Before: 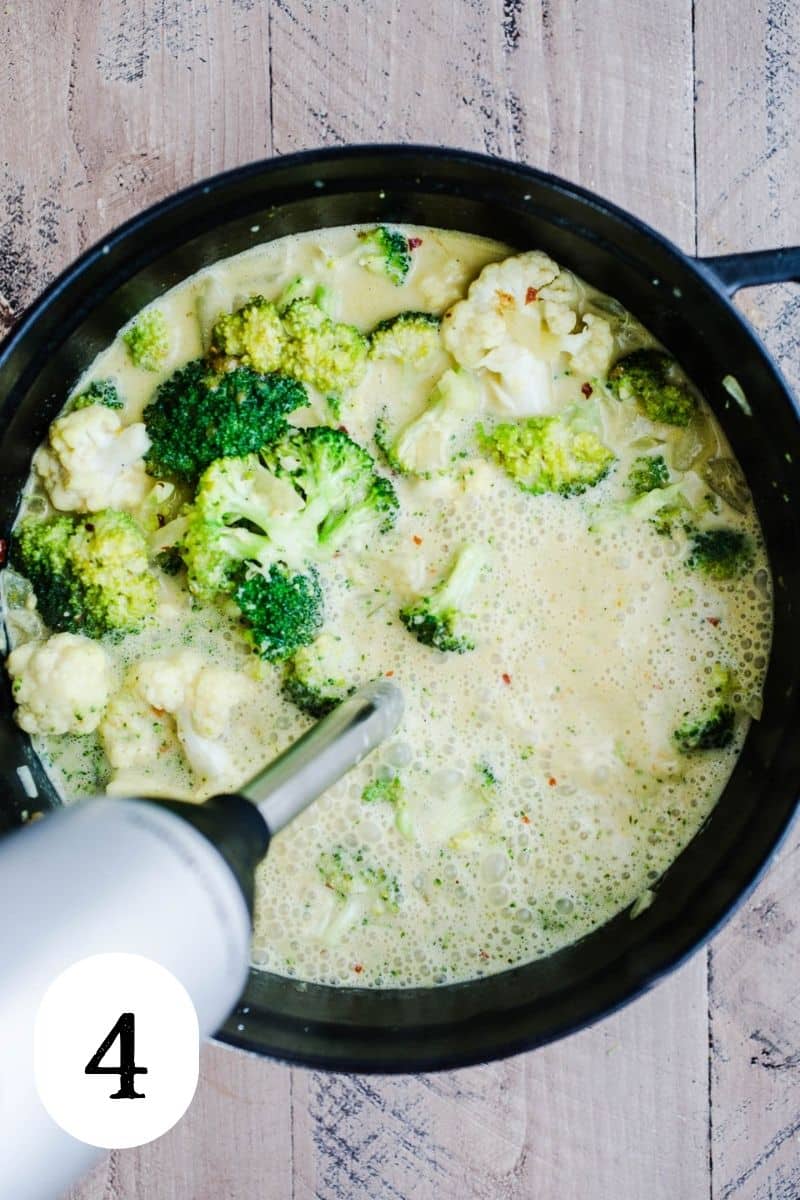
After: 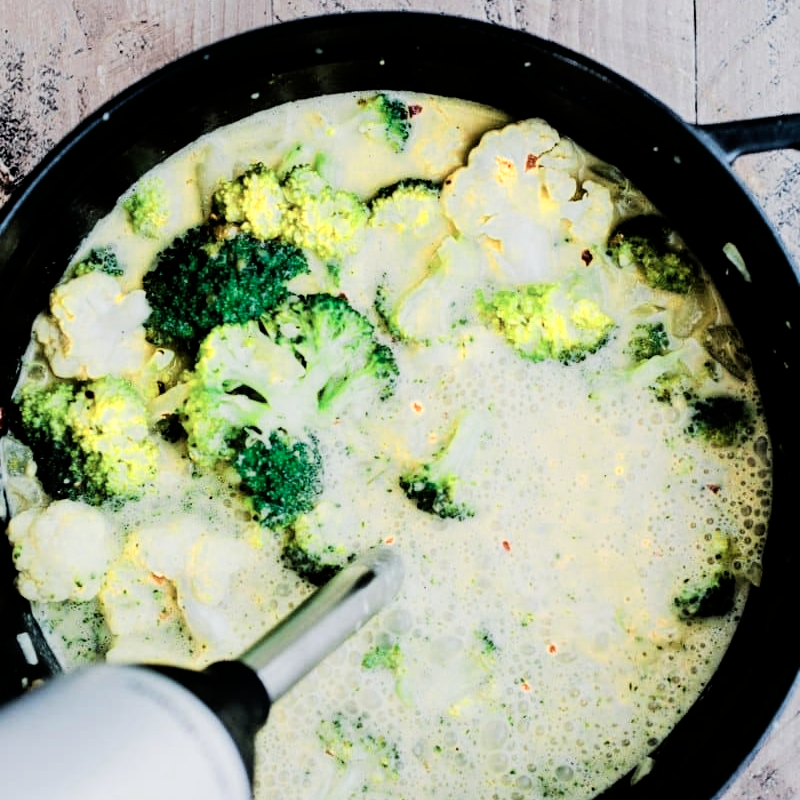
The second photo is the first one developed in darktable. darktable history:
filmic rgb: black relative exposure -5 EV, white relative exposure 3.5 EV, hardness 3.19, contrast 1.4, highlights saturation mix -50%
crop: top 11.166%, bottom 22.168%
color zones: curves: ch0 [(0.018, 0.548) (0.224, 0.64) (0.425, 0.447) (0.675, 0.575) (0.732, 0.579)]; ch1 [(0.066, 0.487) (0.25, 0.5) (0.404, 0.43) (0.75, 0.421) (0.956, 0.421)]; ch2 [(0.044, 0.561) (0.215, 0.465) (0.399, 0.544) (0.465, 0.548) (0.614, 0.447) (0.724, 0.43) (0.882, 0.623) (0.956, 0.632)]
